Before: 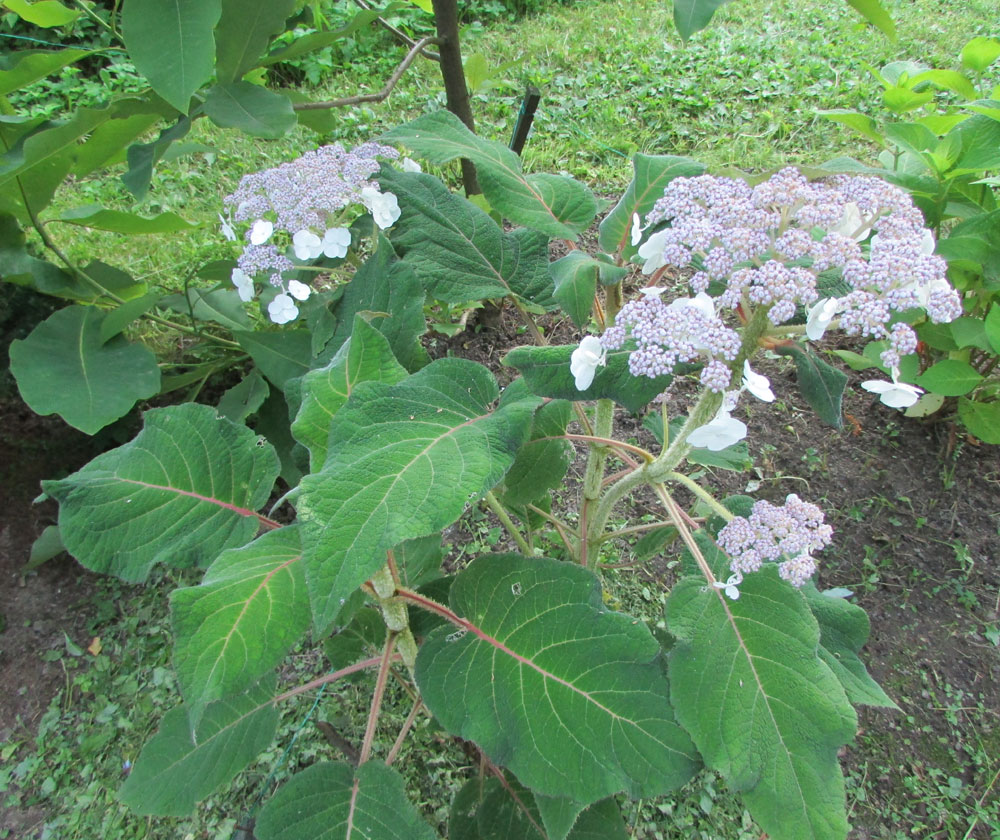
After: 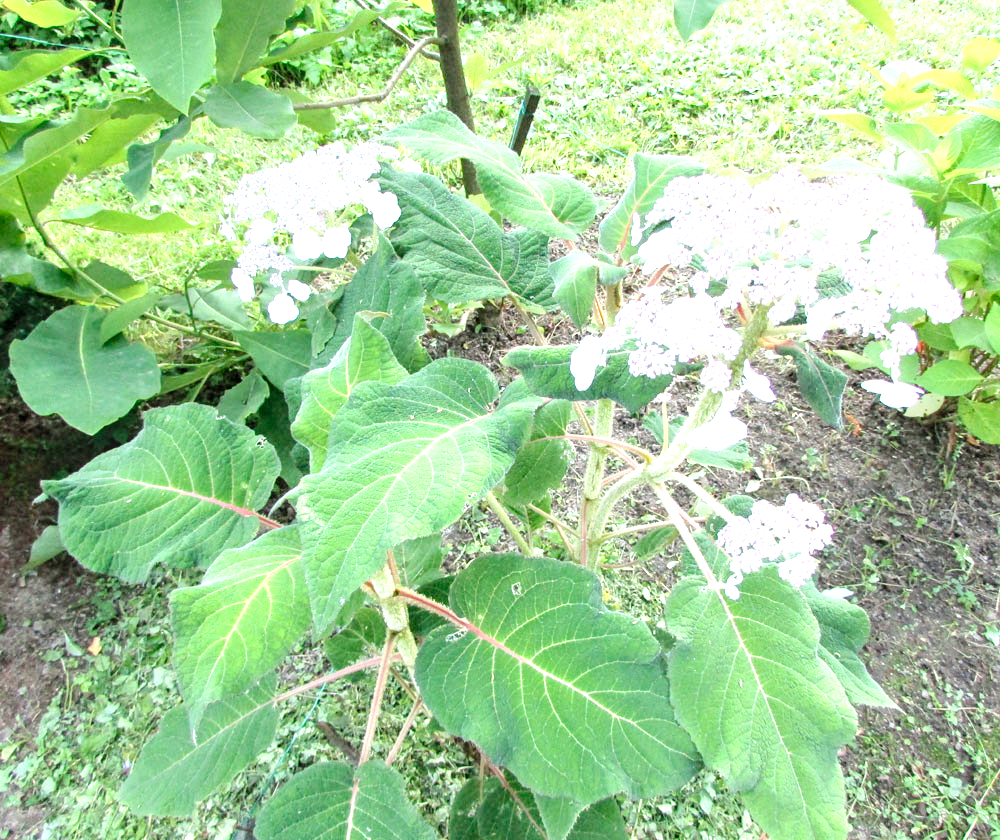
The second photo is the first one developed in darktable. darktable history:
local contrast: on, module defaults
tone curve: curves: ch0 [(0, 0) (0.003, 0) (0.011, 0.001) (0.025, 0.003) (0.044, 0.005) (0.069, 0.012) (0.1, 0.023) (0.136, 0.039) (0.177, 0.088) (0.224, 0.15) (0.277, 0.239) (0.335, 0.334) (0.399, 0.43) (0.468, 0.526) (0.543, 0.621) (0.623, 0.711) (0.709, 0.791) (0.801, 0.87) (0.898, 0.949) (1, 1)], preserve colors none
exposure: black level correction 0, exposure 1.179 EV, compensate exposure bias true, compensate highlight preservation false
